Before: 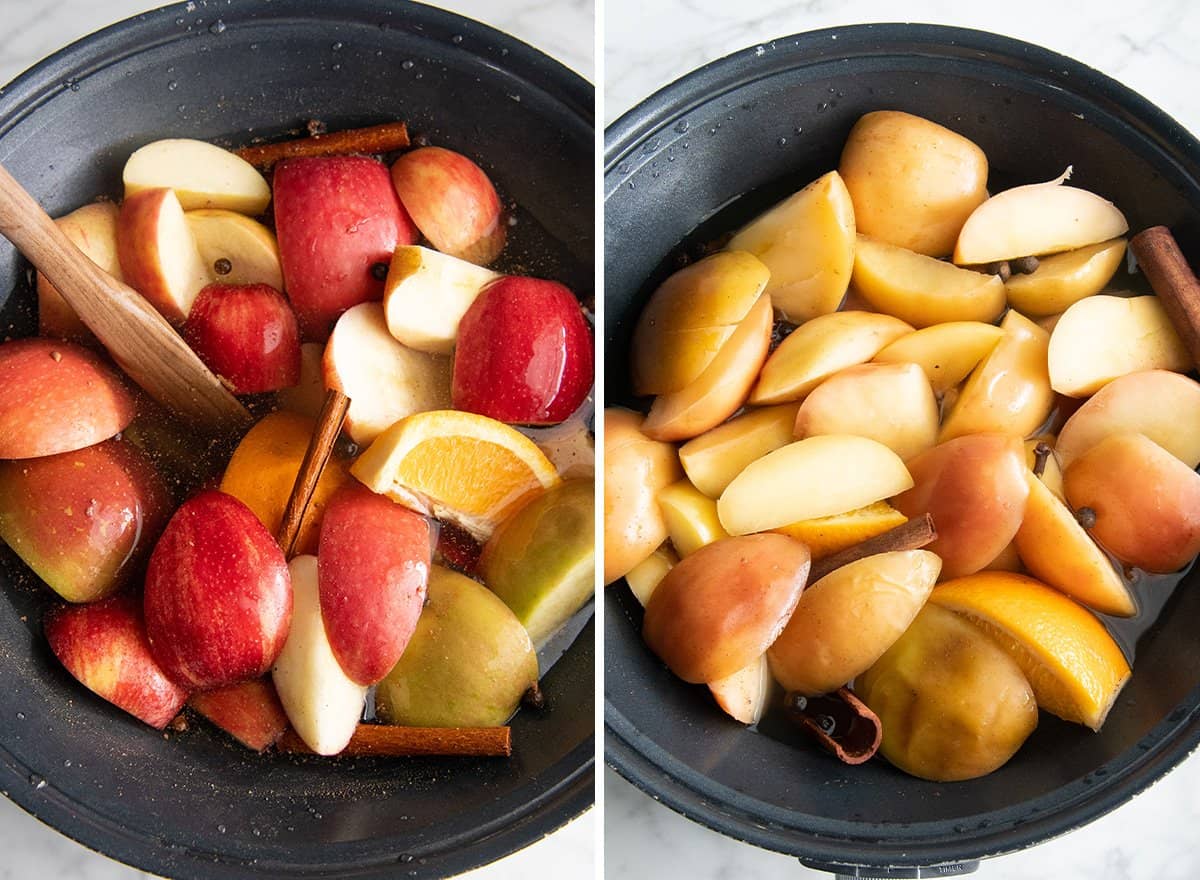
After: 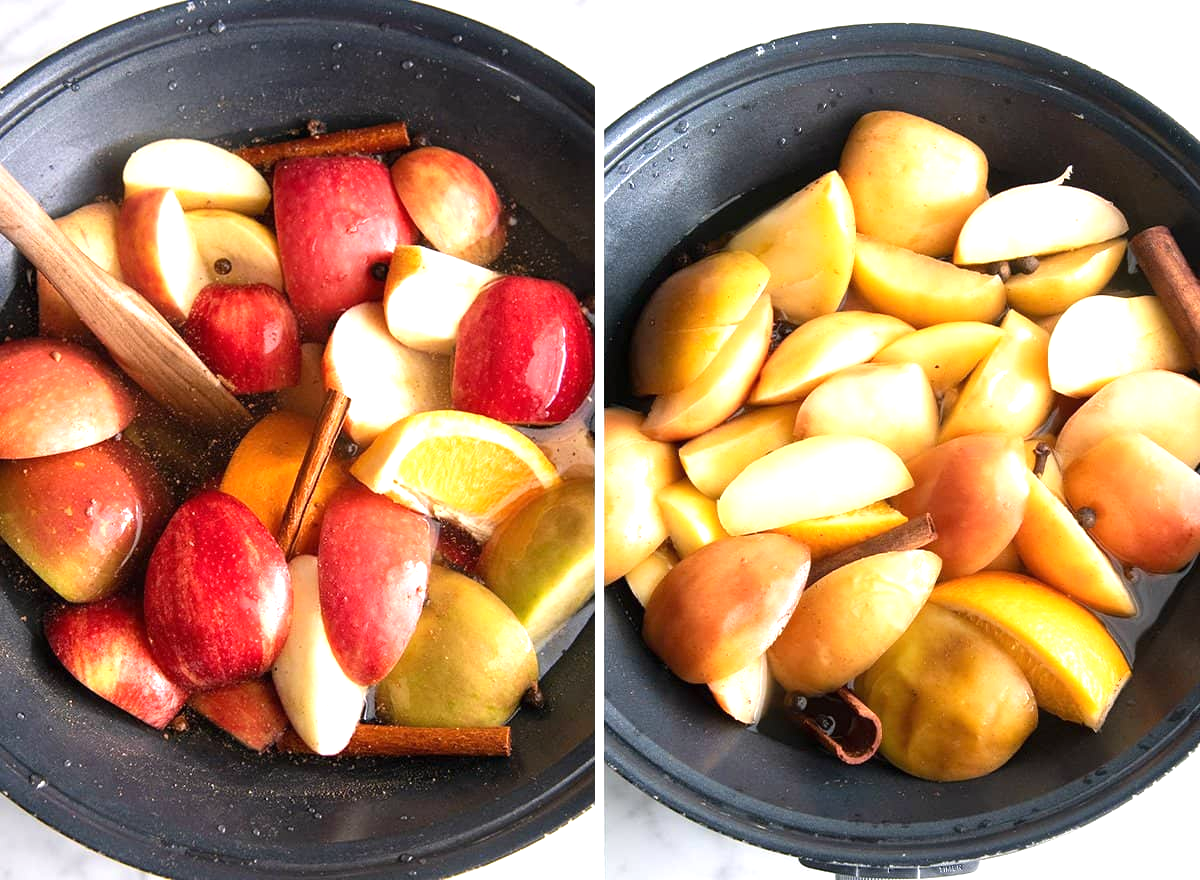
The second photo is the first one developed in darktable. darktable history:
white balance: red 1.009, blue 1.027
exposure: black level correction 0, exposure 0.7 EV, compensate exposure bias true, compensate highlight preservation false
